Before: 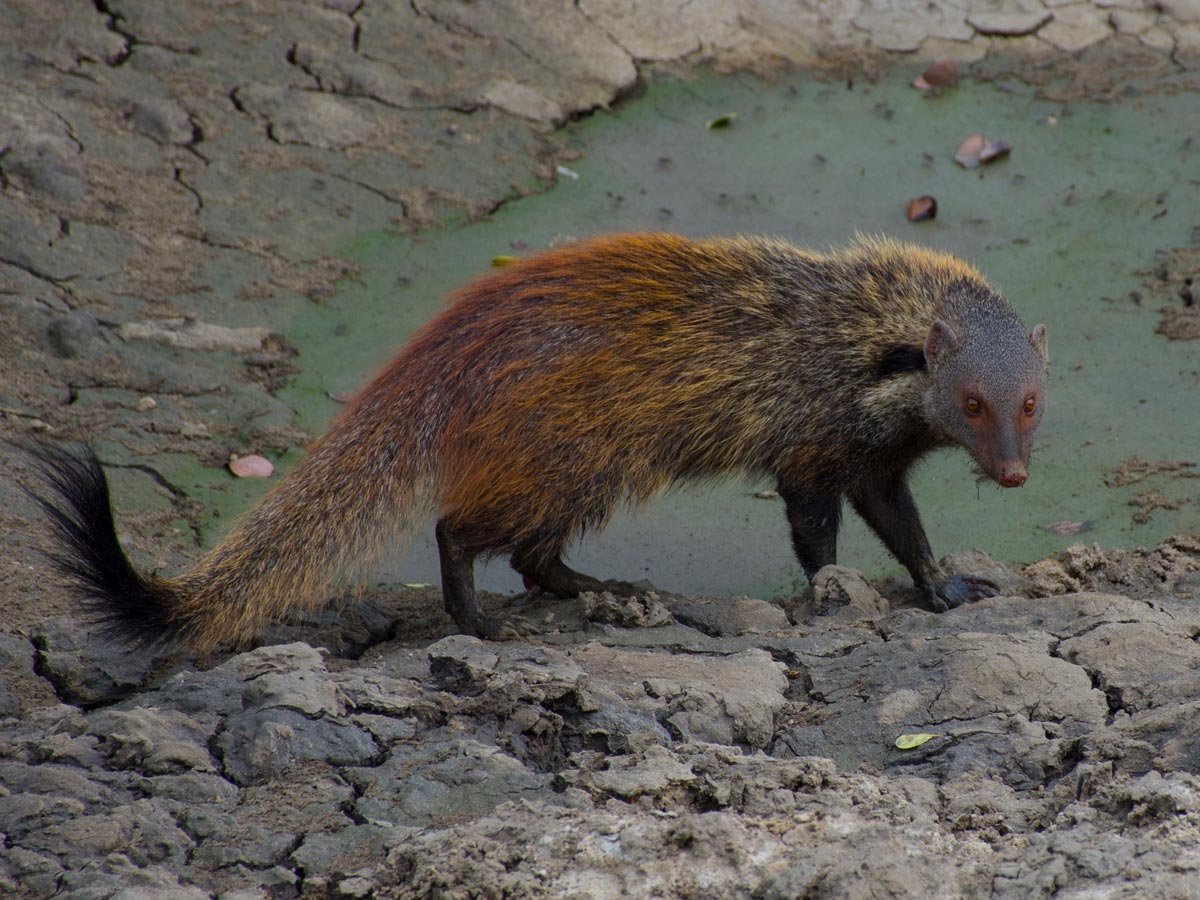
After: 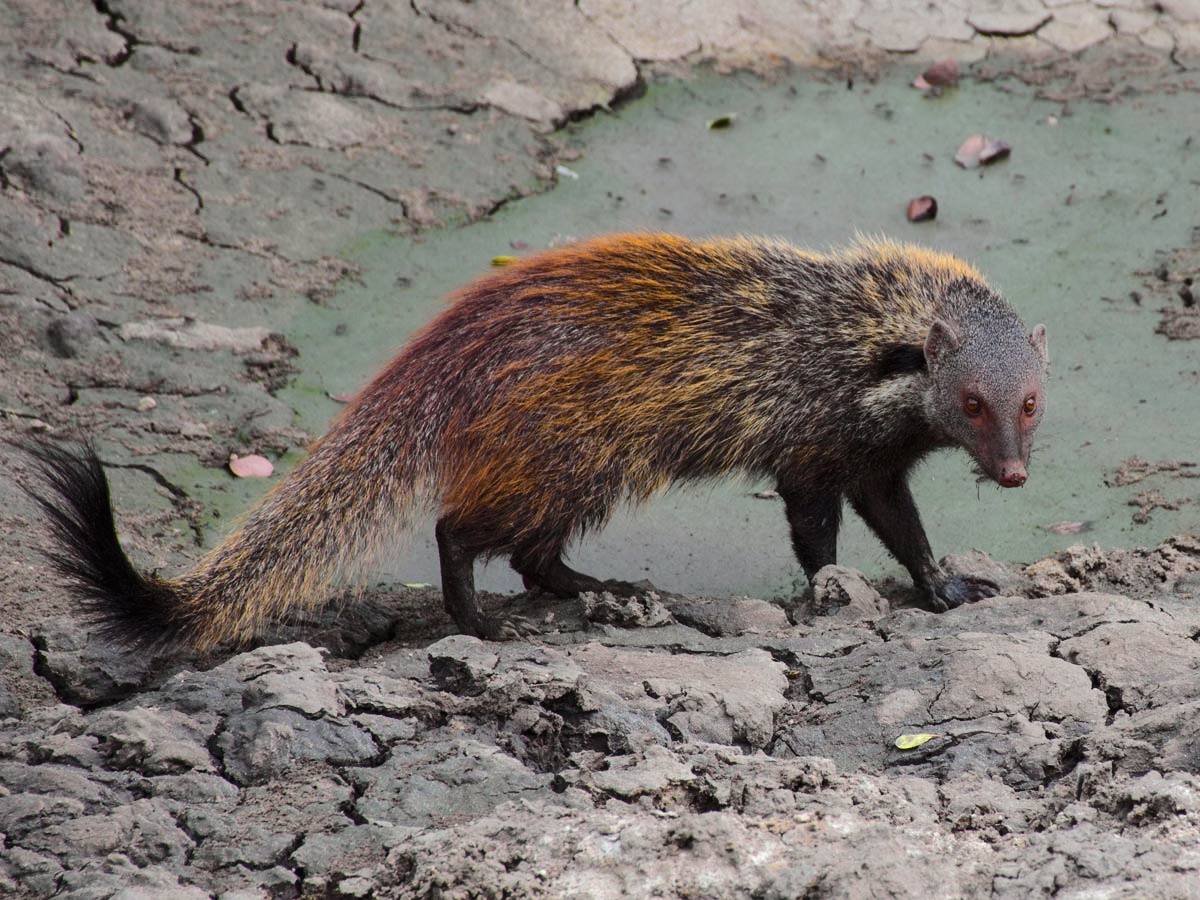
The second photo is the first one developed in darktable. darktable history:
exposure: black level correction 0, exposure 0.7 EV, compensate exposure bias true, compensate highlight preservation false
tone curve: curves: ch0 [(0, 0.032) (0.094, 0.08) (0.265, 0.208) (0.41, 0.417) (0.485, 0.524) (0.638, 0.673) (0.845, 0.828) (0.994, 0.964)]; ch1 [(0, 0) (0.161, 0.092) (0.37, 0.302) (0.437, 0.456) (0.469, 0.482) (0.498, 0.504) (0.576, 0.583) (0.644, 0.638) (0.725, 0.765) (1, 1)]; ch2 [(0, 0) (0.352, 0.403) (0.45, 0.469) (0.502, 0.504) (0.54, 0.521) (0.589, 0.576) (1, 1)], color space Lab, independent channels, preserve colors none
shadows and highlights: shadows 25, highlights -25
levels: levels [0.026, 0.507, 0.987]
